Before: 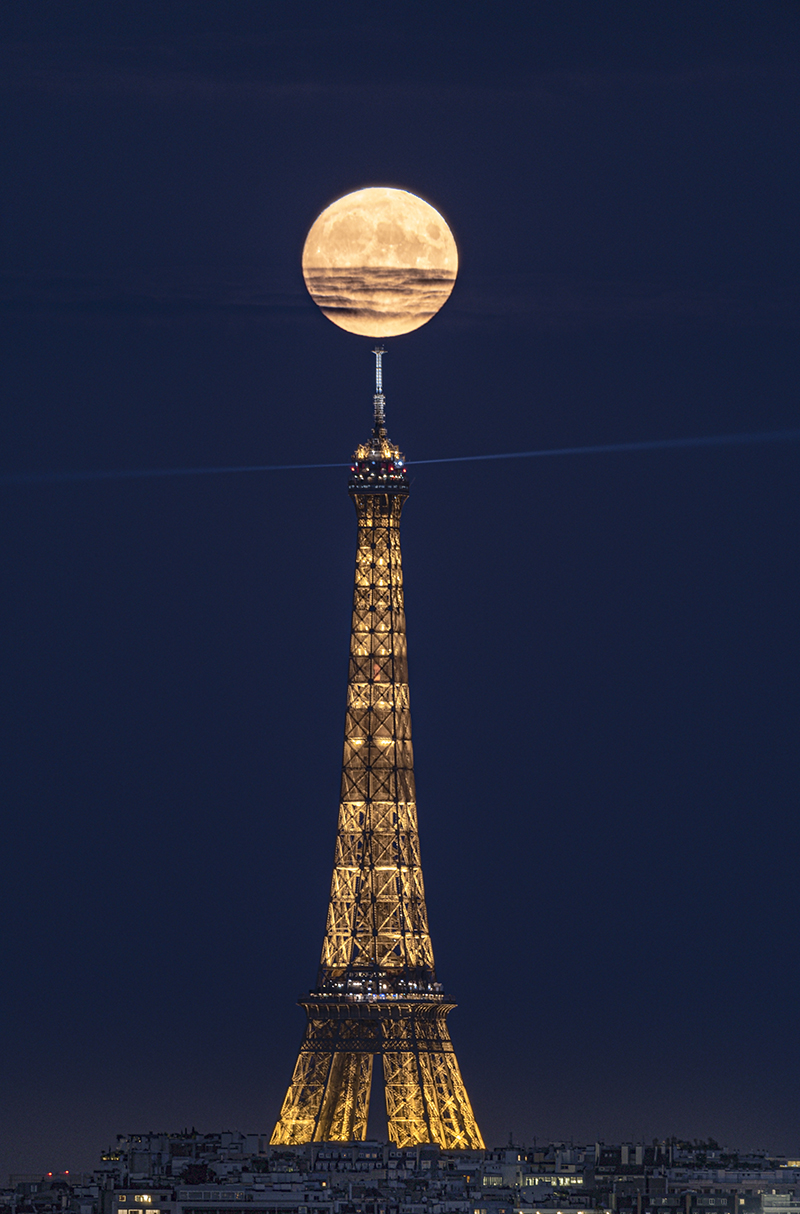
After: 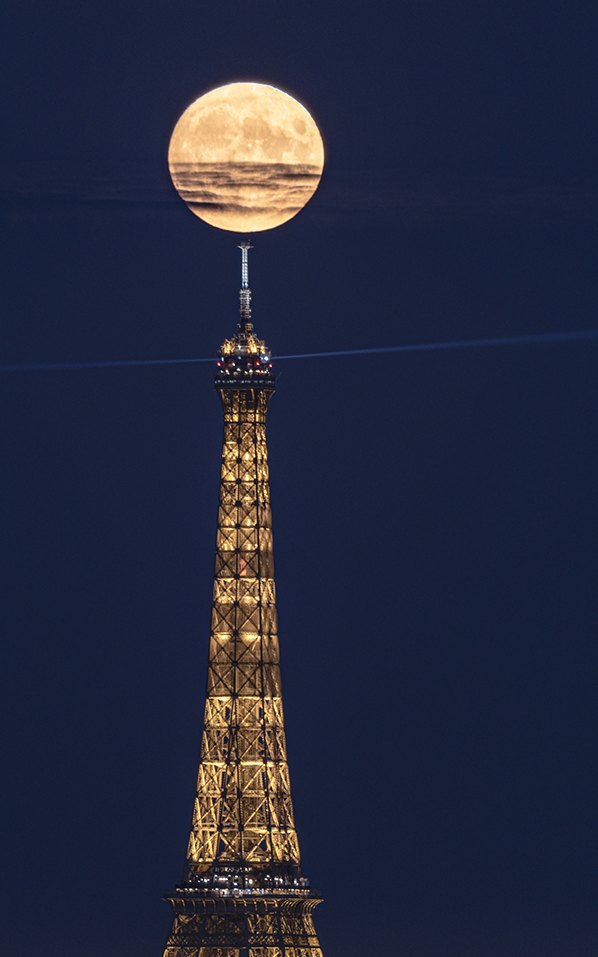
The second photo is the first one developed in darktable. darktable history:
crop: left 16.768%, top 8.653%, right 8.362%, bottom 12.485%
base curve: curves: ch0 [(0, 0) (0.297, 0.298) (1, 1)], preserve colors none
